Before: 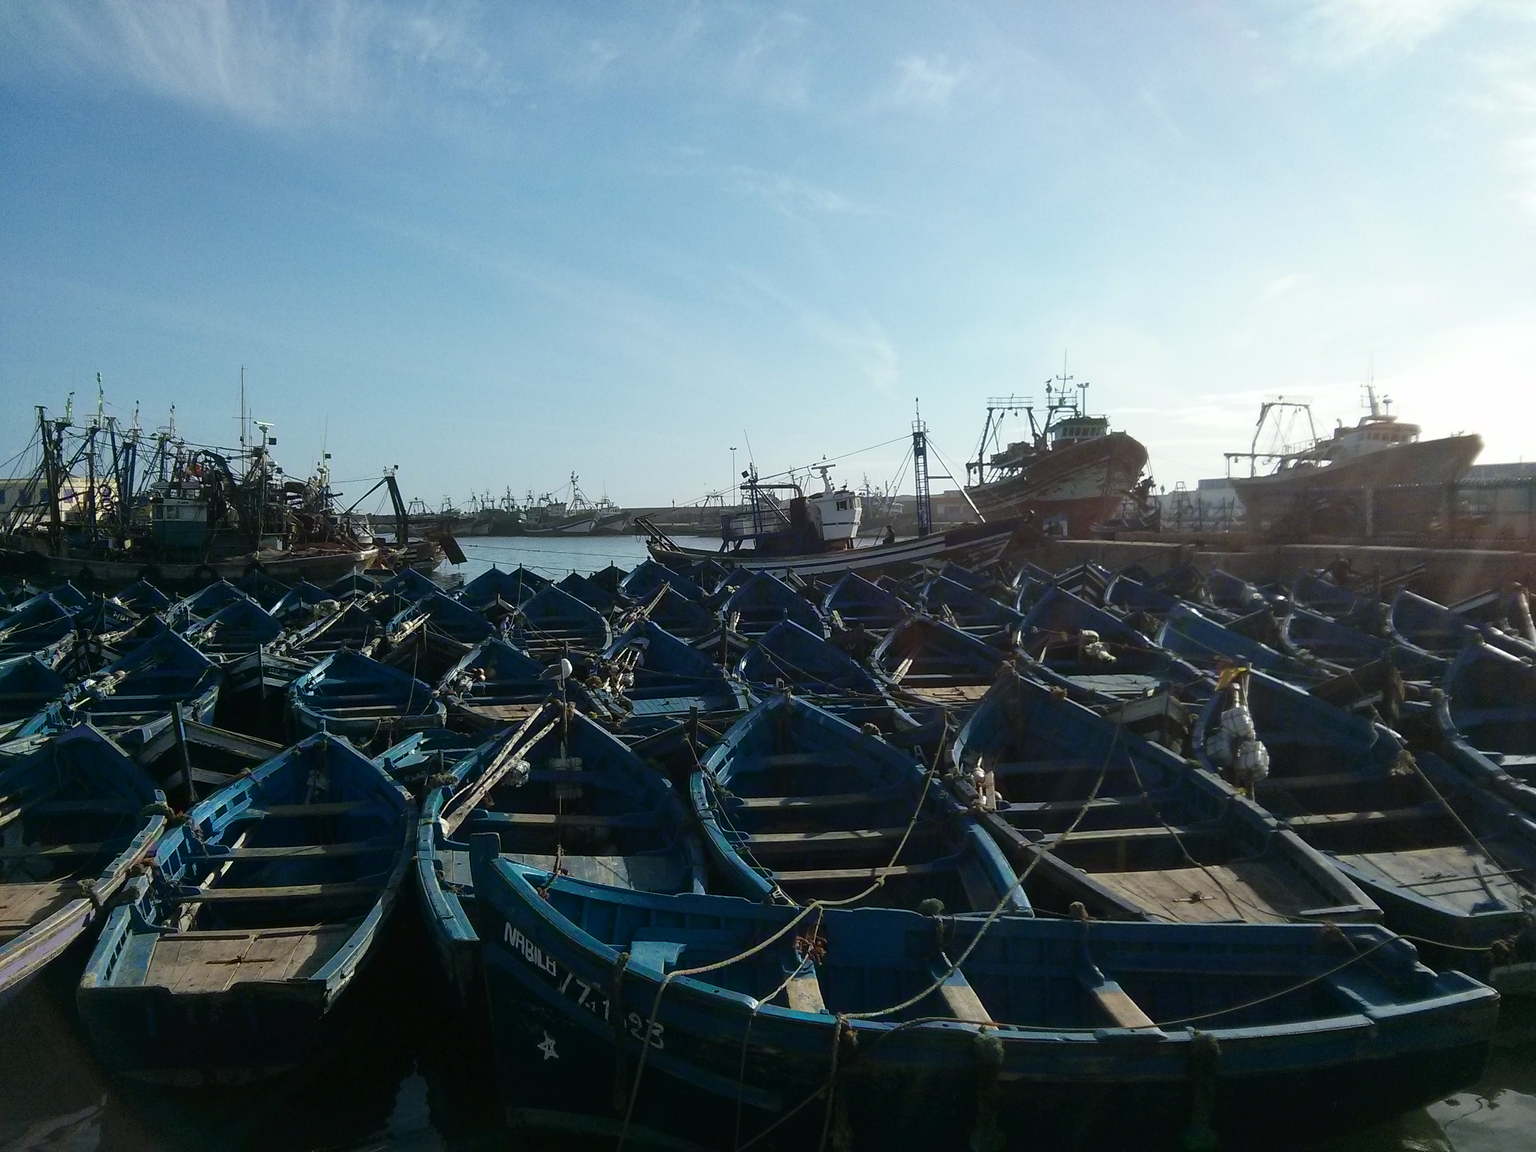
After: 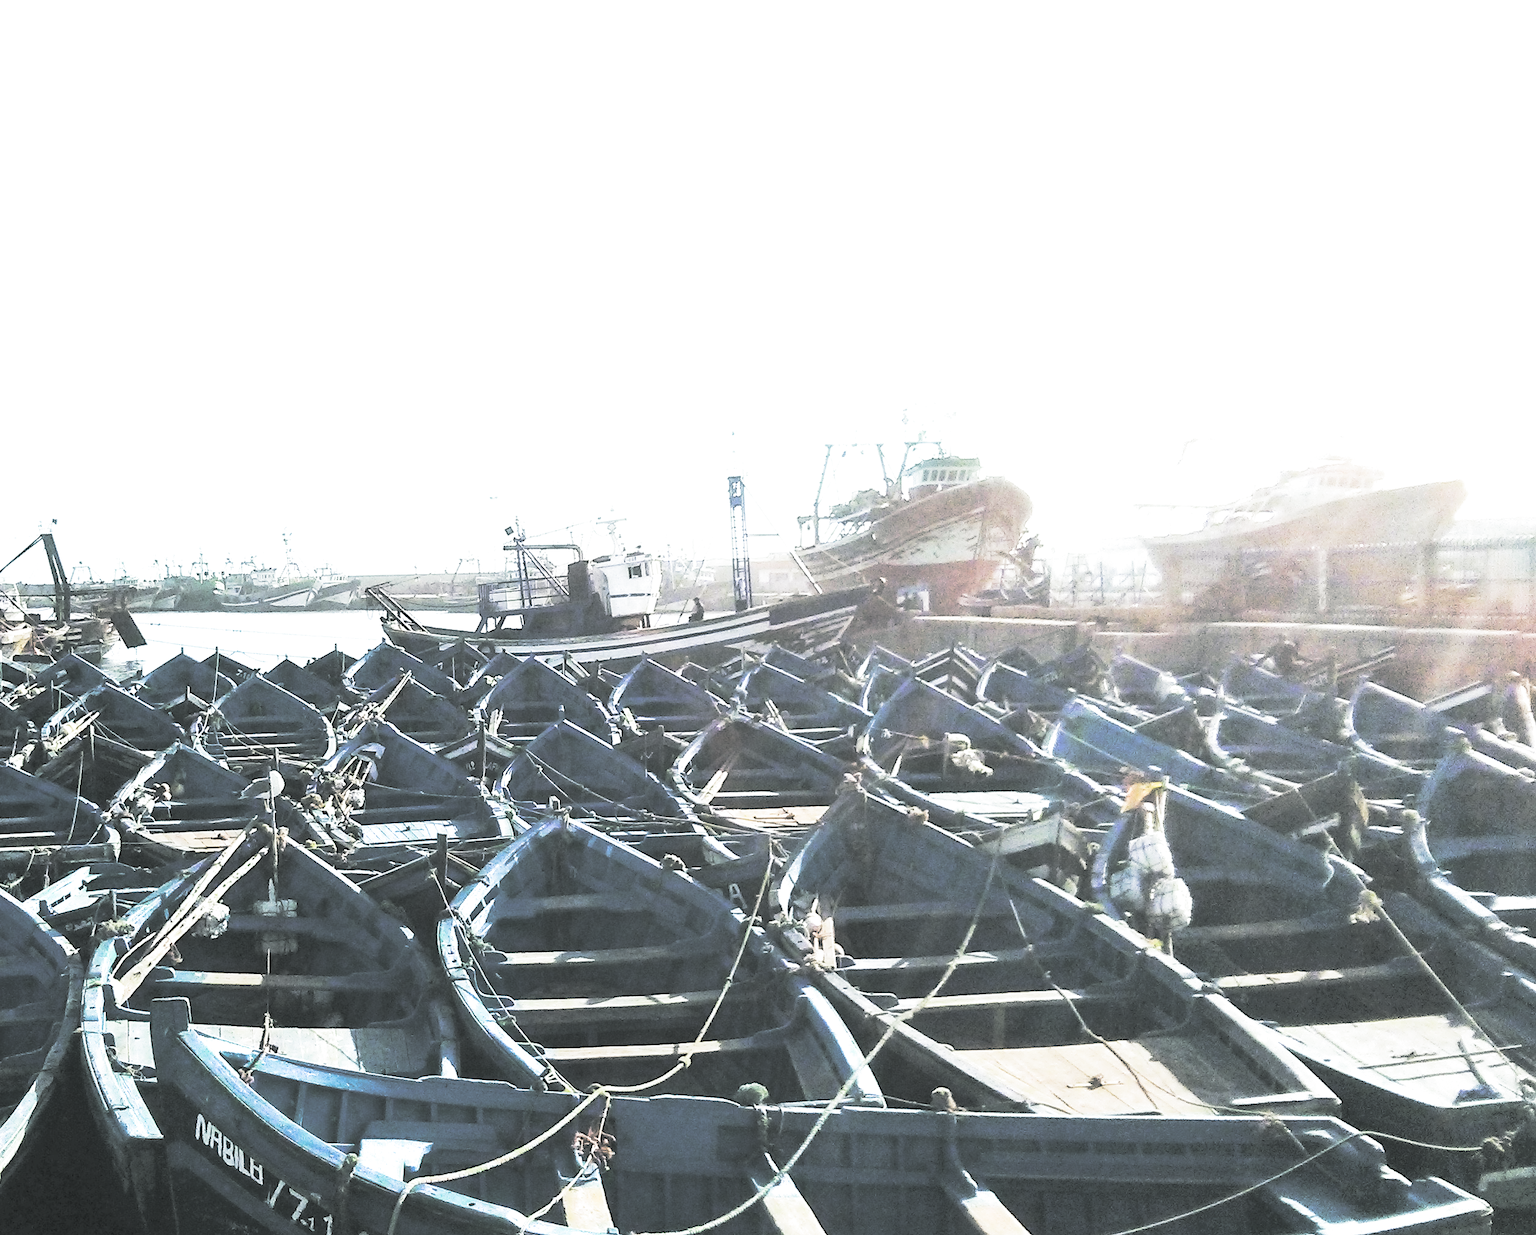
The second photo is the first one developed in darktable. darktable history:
crop: left 23.095%, top 5.827%, bottom 11.854%
rotate and perspective: automatic cropping original format, crop left 0, crop top 0
exposure: black level correction 0, exposure 2.138 EV, compensate exposure bias true, compensate highlight preservation false
contrast brightness saturation: contrast 0.39, brightness 0.53
split-toning: shadows › hue 190.8°, shadows › saturation 0.05, highlights › hue 54°, highlights › saturation 0.05, compress 0%
